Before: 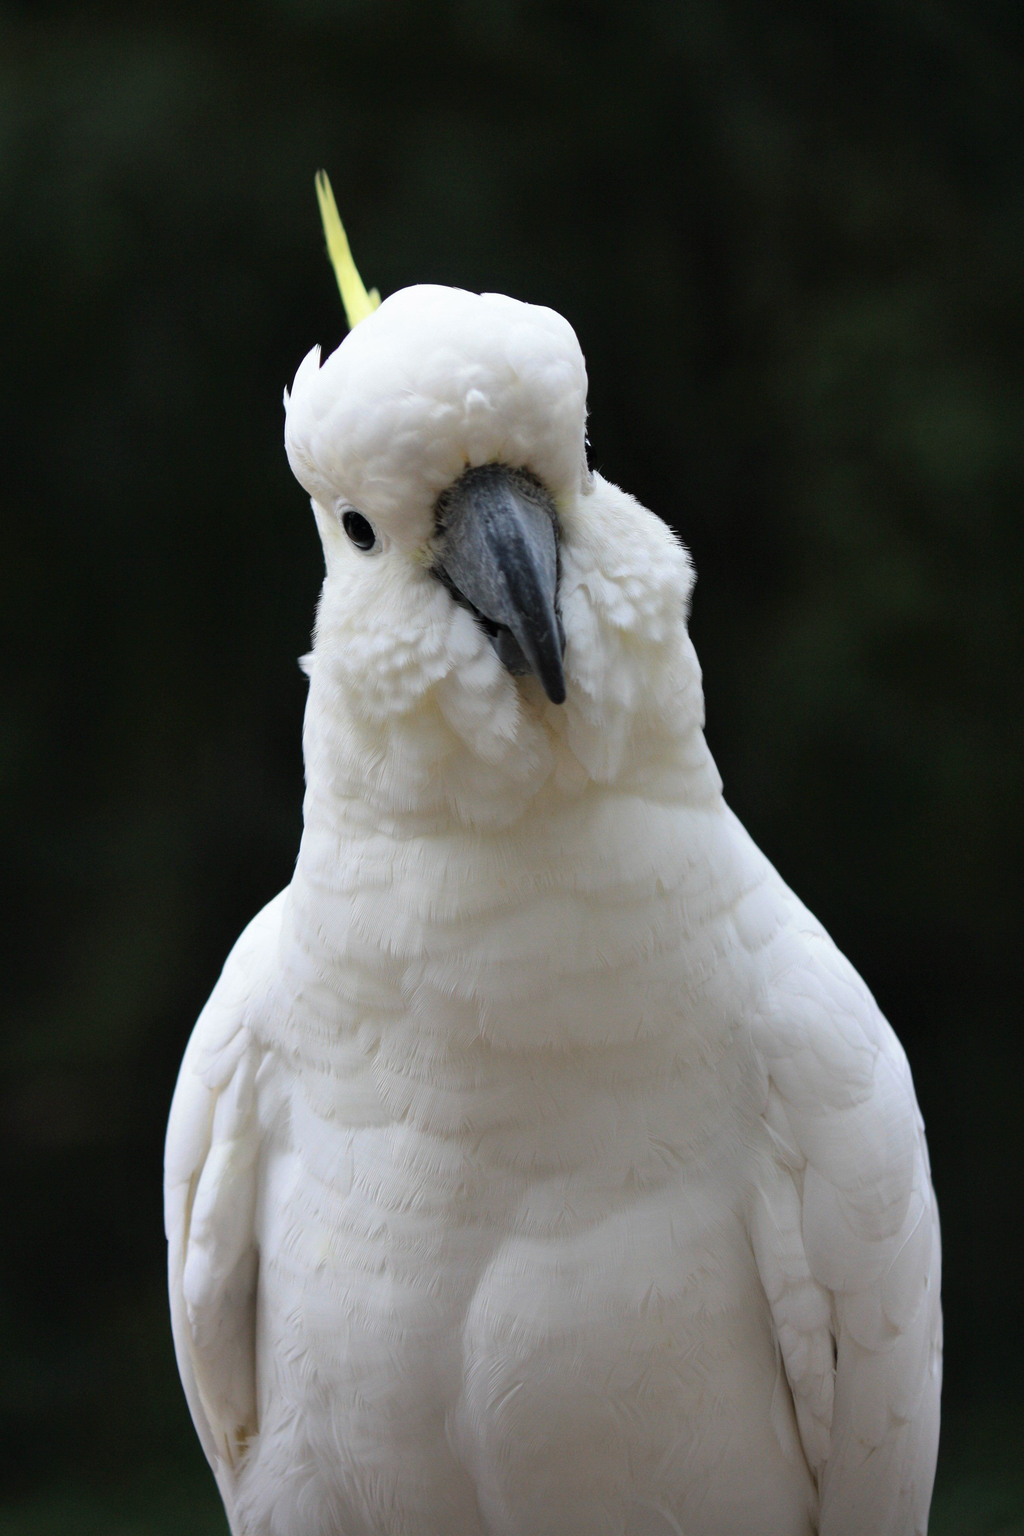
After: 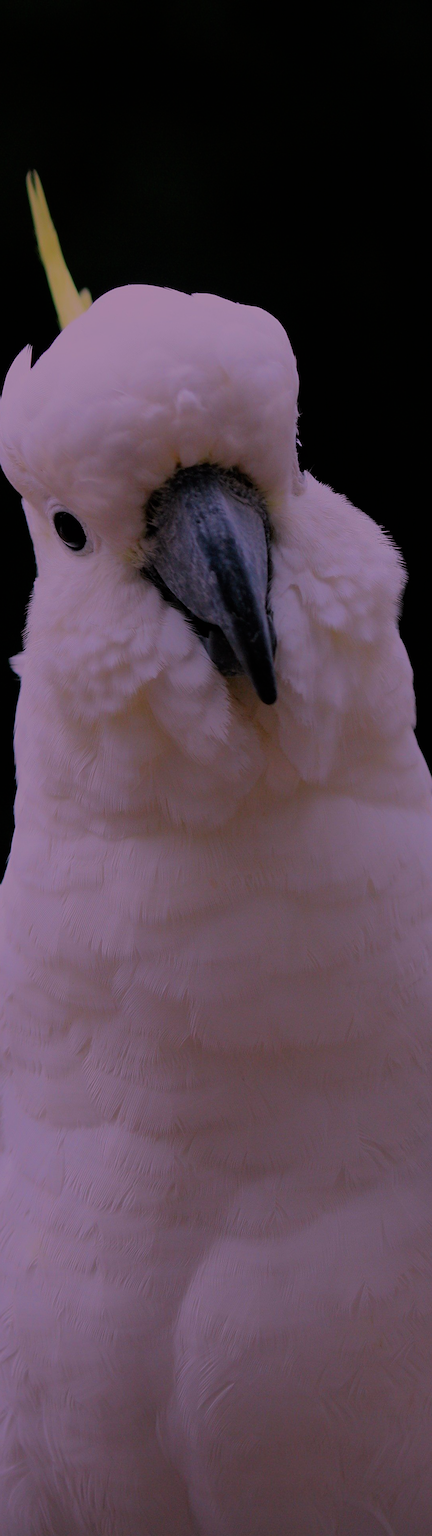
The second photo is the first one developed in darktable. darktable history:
color correction: highlights a* 18.9, highlights b* -12.19, saturation 1.65
exposure: exposure -1.535 EV, compensate highlight preservation false
filmic rgb: black relative exposure -8.01 EV, white relative exposure 8.05 EV, hardness 2.43, latitude 10.61%, contrast 0.735, highlights saturation mix 8.95%, shadows ↔ highlights balance 2.05%, iterations of high-quality reconstruction 0
crop: left 28.241%, right 29.476%
sharpen: on, module defaults
